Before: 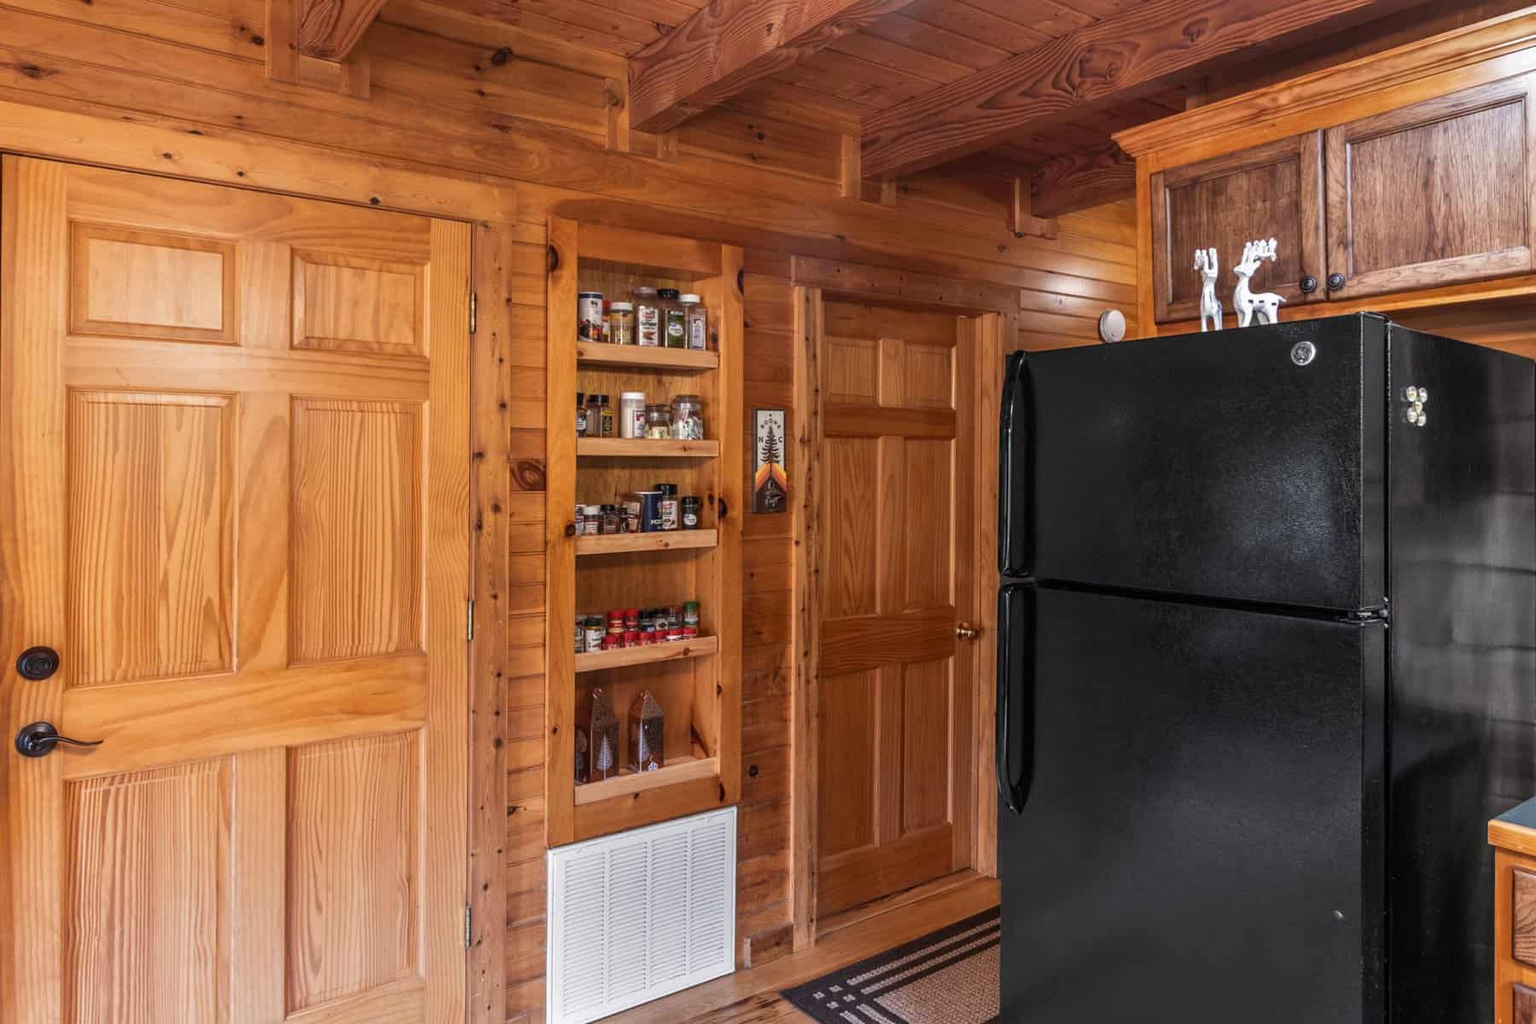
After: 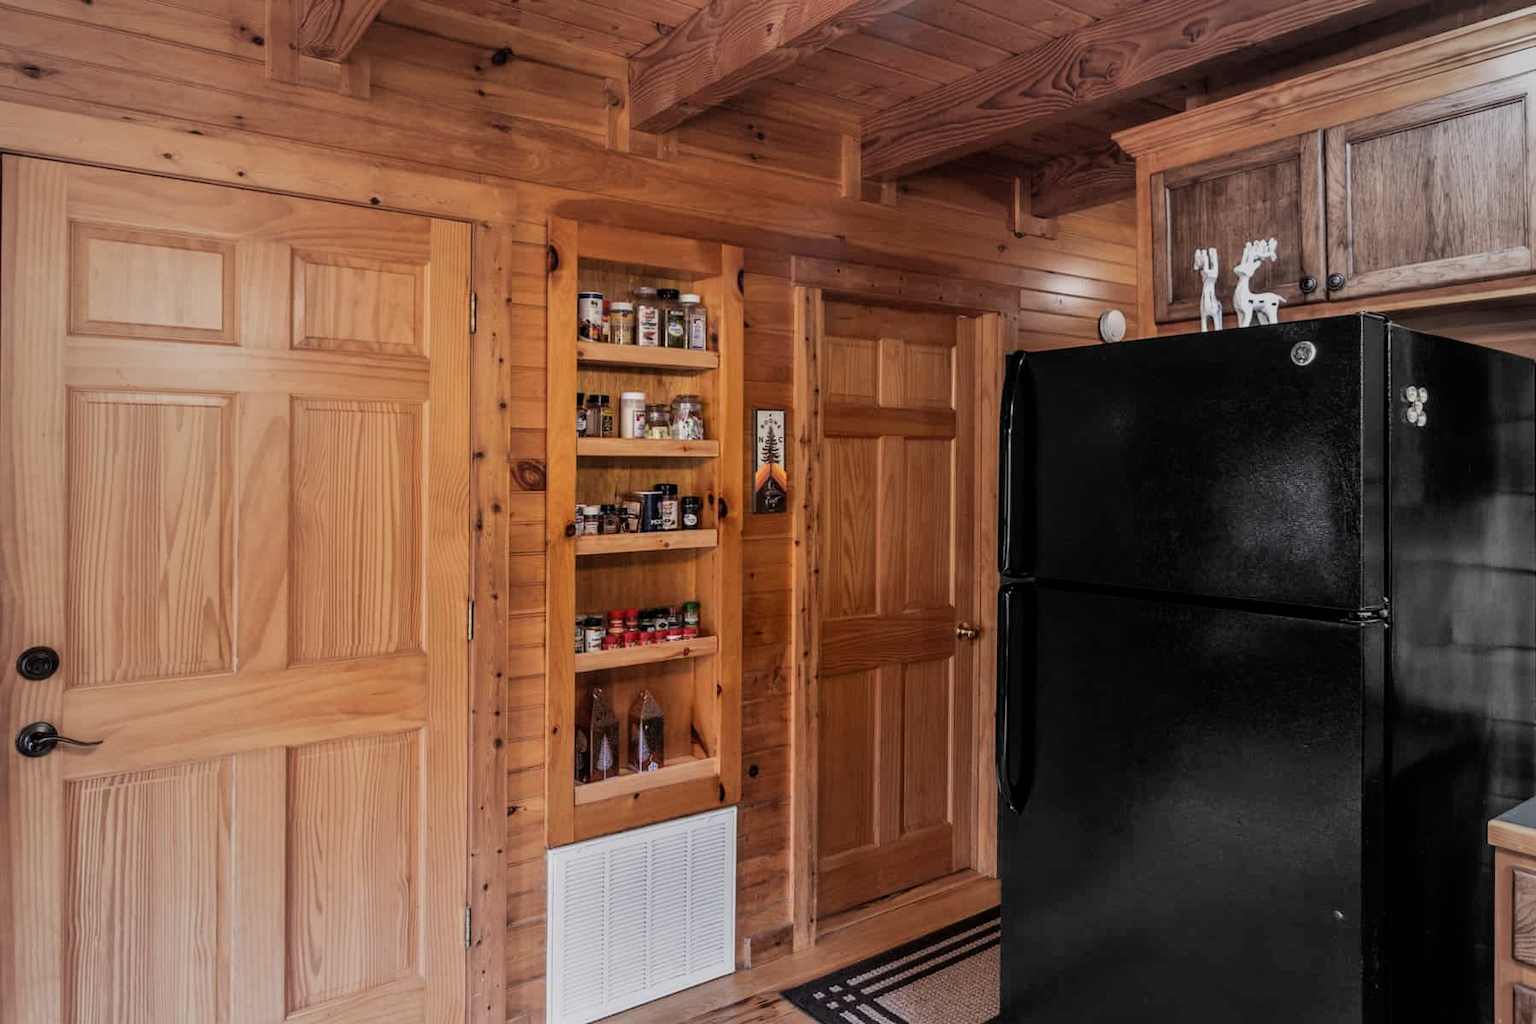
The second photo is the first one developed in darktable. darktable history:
vignetting: fall-off start 18.21%, fall-off radius 137.95%, brightness -0.207, center (-0.078, 0.066), width/height ratio 0.62, shape 0.59
filmic rgb: threshold 3 EV, hardness 4.17, latitude 50%, contrast 1.1, preserve chrominance max RGB, color science v6 (2022), contrast in shadows safe, contrast in highlights safe, enable highlight reconstruction true
